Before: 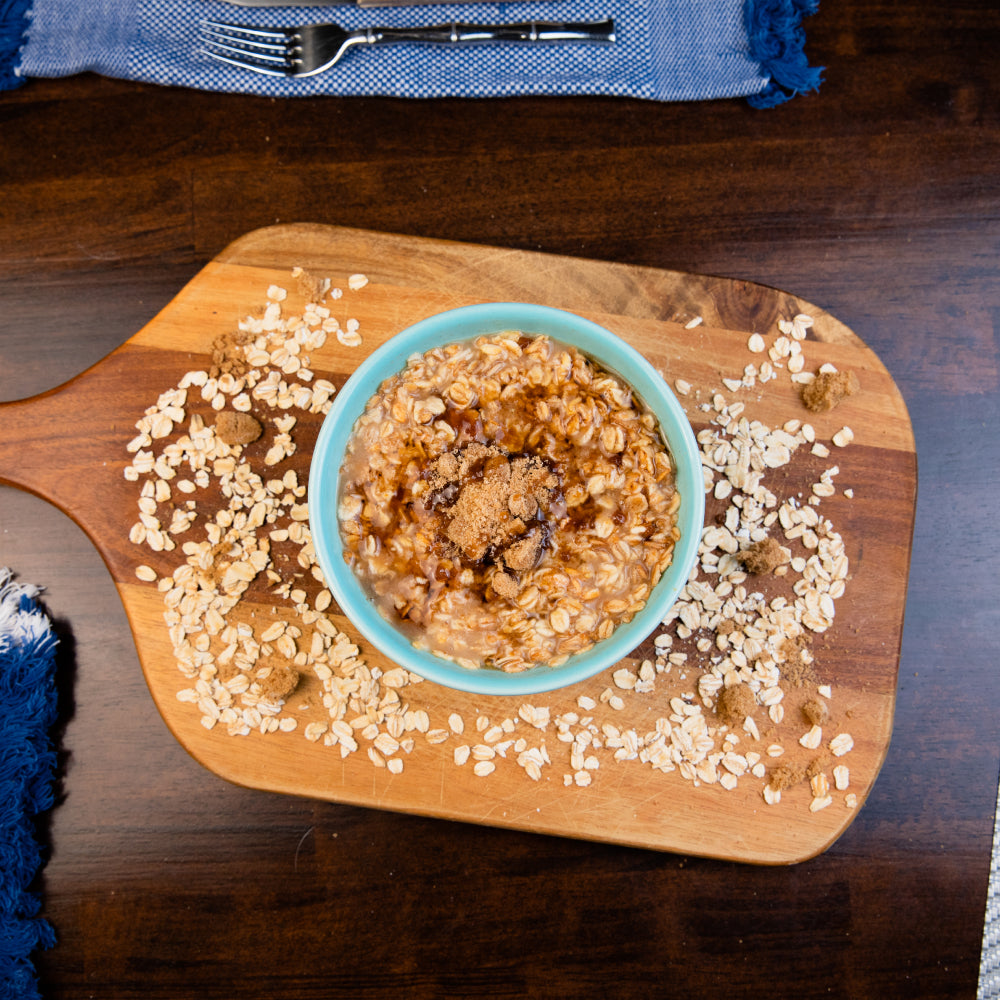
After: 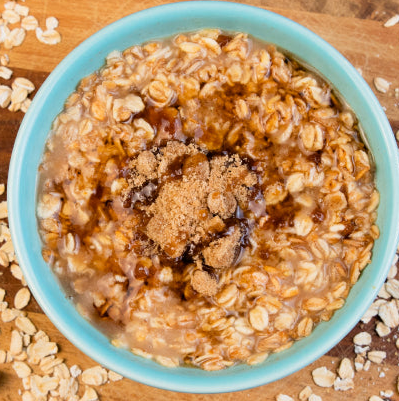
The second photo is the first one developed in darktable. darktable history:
crop: left 30.125%, top 30.194%, right 29.965%, bottom 29.721%
